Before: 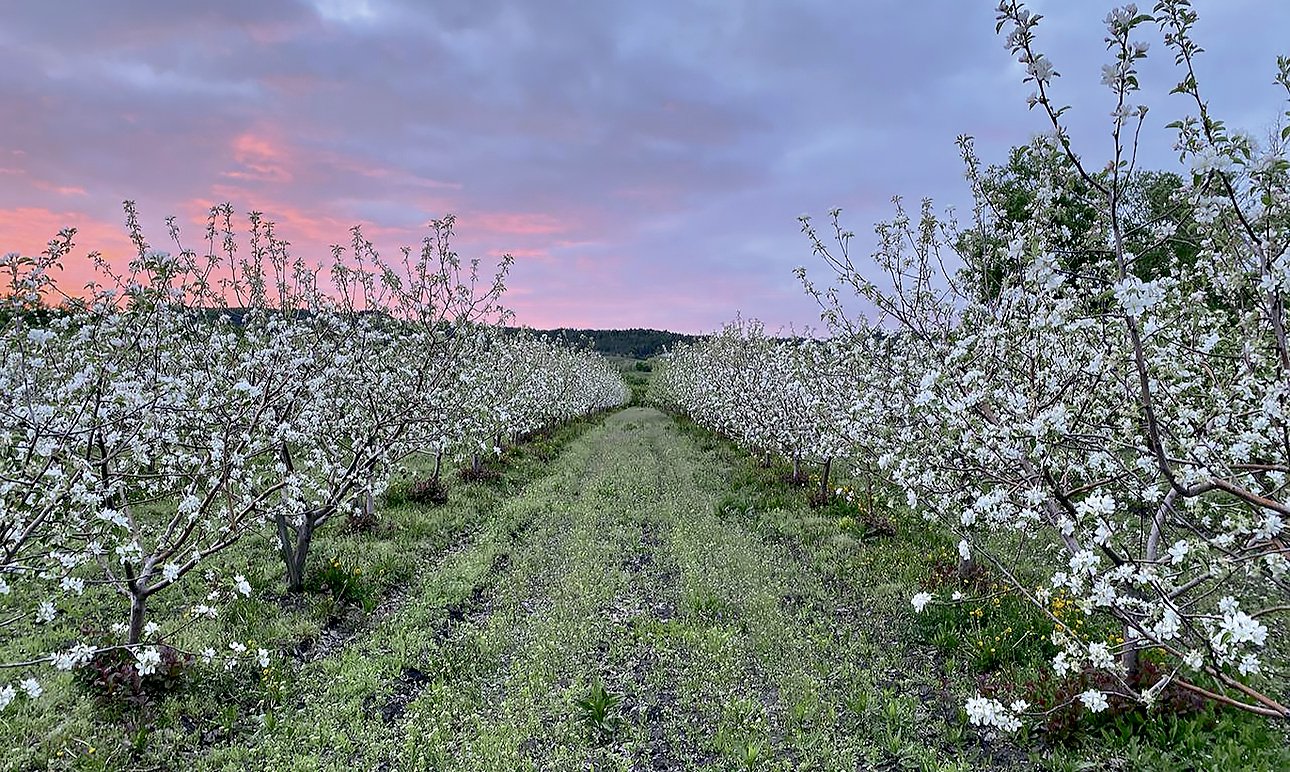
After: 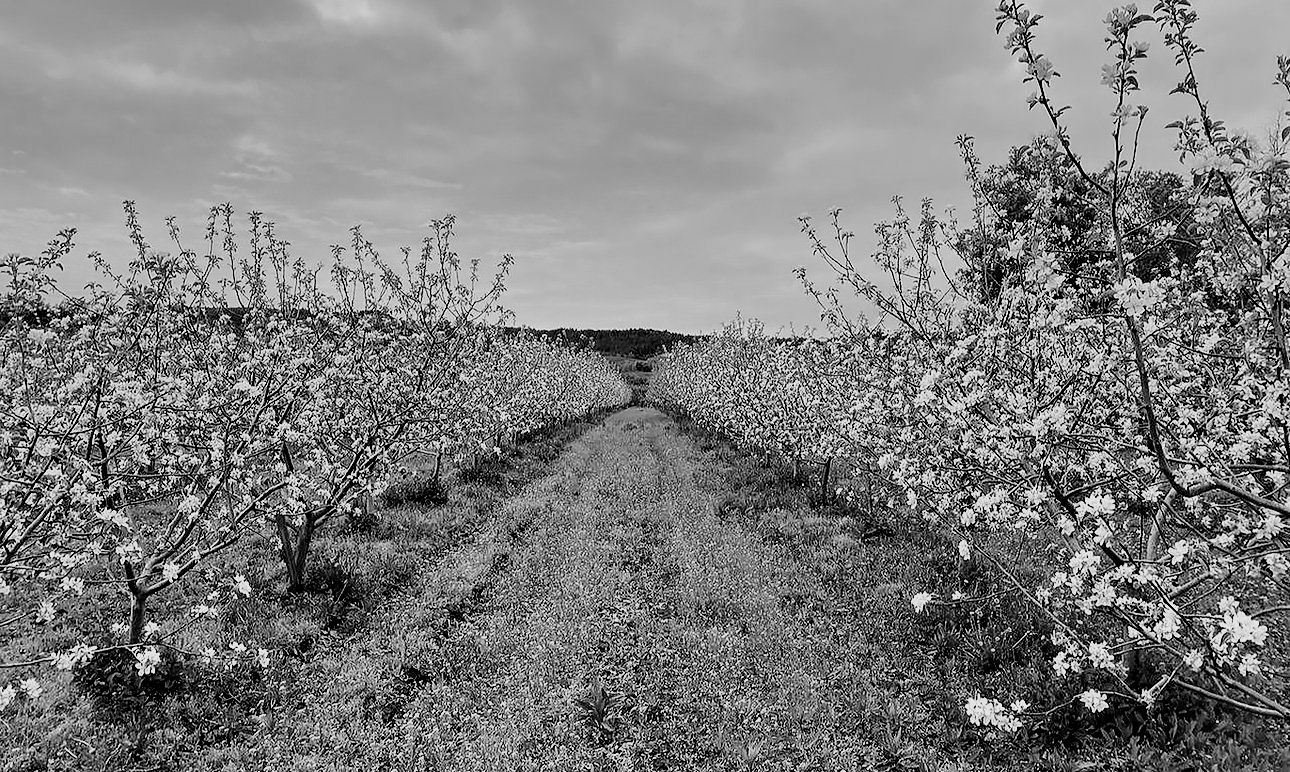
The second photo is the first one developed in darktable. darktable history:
tone equalizer: on, module defaults
monochrome: on, module defaults
filmic rgb: black relative exposure -16 EV, white relative exposure 5.31 EV, hardness 5.9, contrast 1.25, preserve chrominance no, color science v5 (2021)
